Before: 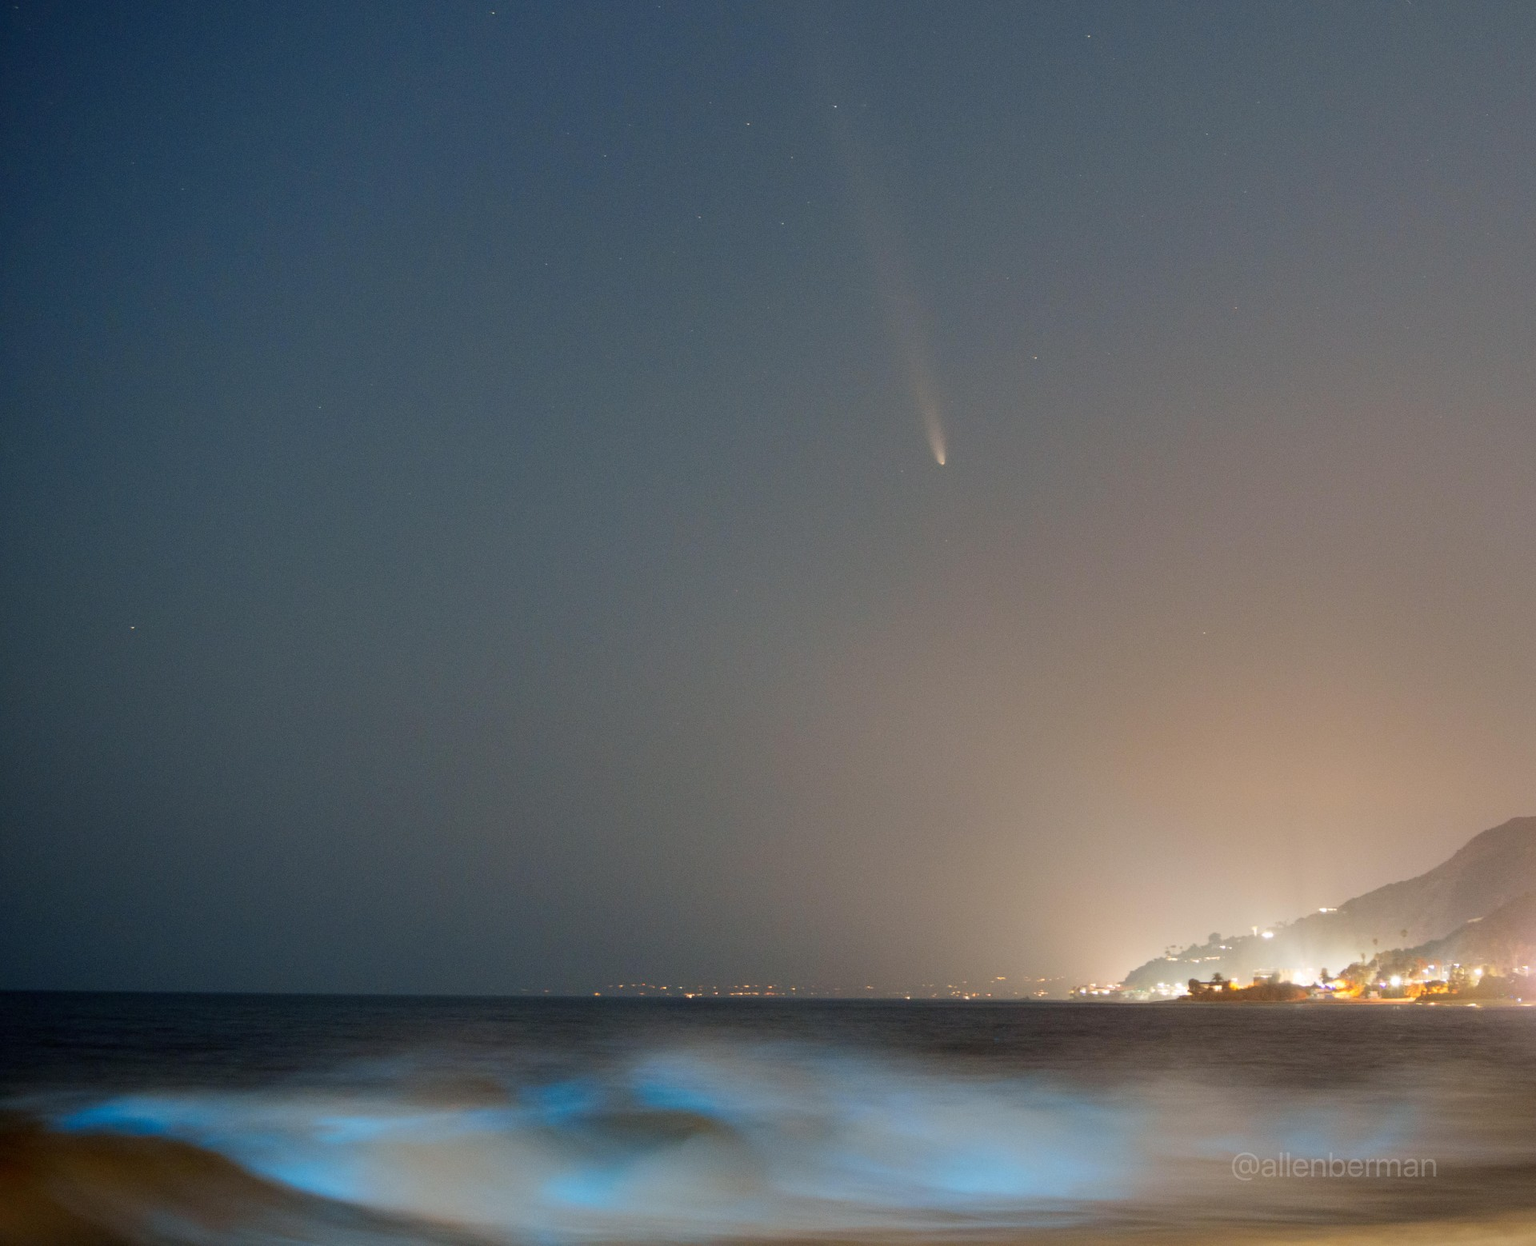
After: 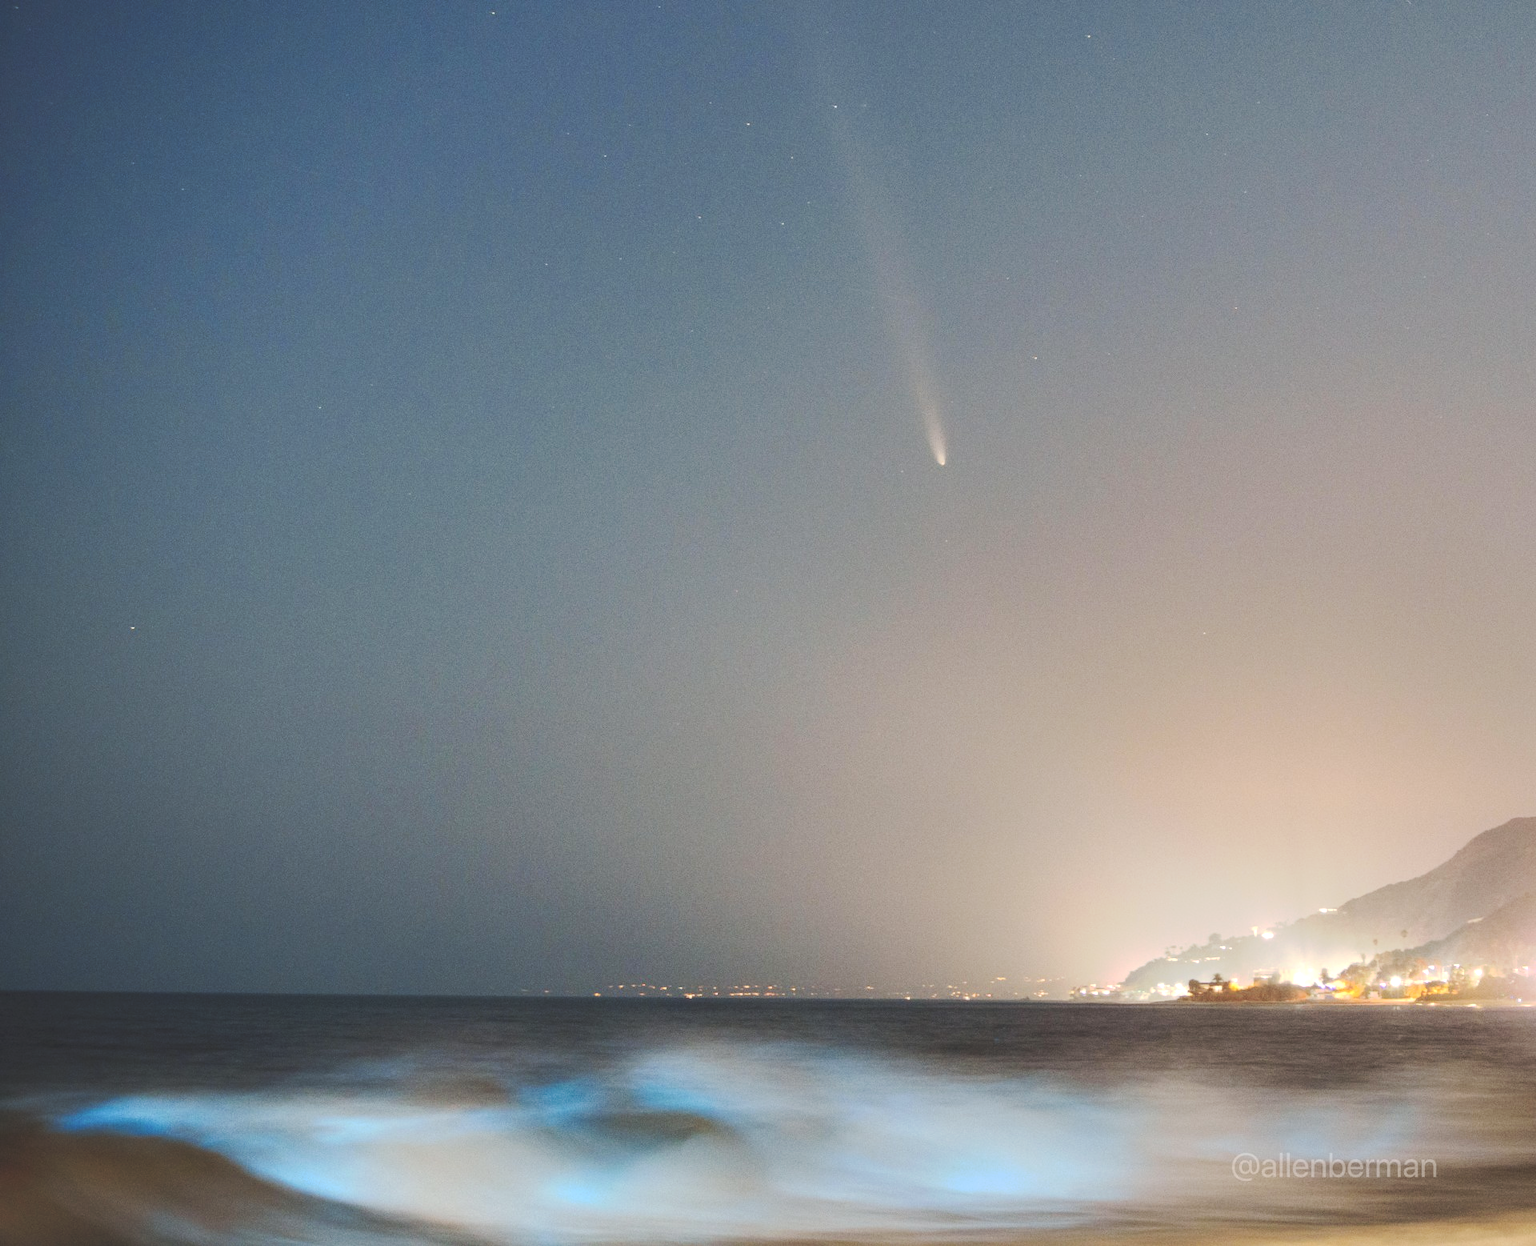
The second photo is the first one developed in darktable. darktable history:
contrast brightness saturation: contrast 0.2, brightness 0.16, saturation 0.22
local contrast: detail 142%
tone curve: curves: ch0 [(0, 0) (0.003, 0.217) (0.011, 0.217) (0.025, 0.229) (0.044, 0.243) (0.069, 0.253) (0.1, 0.265) (0.136, 0.281) (0.177, 0.305) (0.224, 0.331) (0.277, 0.369) (0.335, 0.415) (0.399, 0.472) (0.468, 0.543) (0.543, 0.609) (0.623, 0.676) (0.709, 0.734) (0.801, 0.798) (0.898, 0.849) (1, 1)], preserve colors none
